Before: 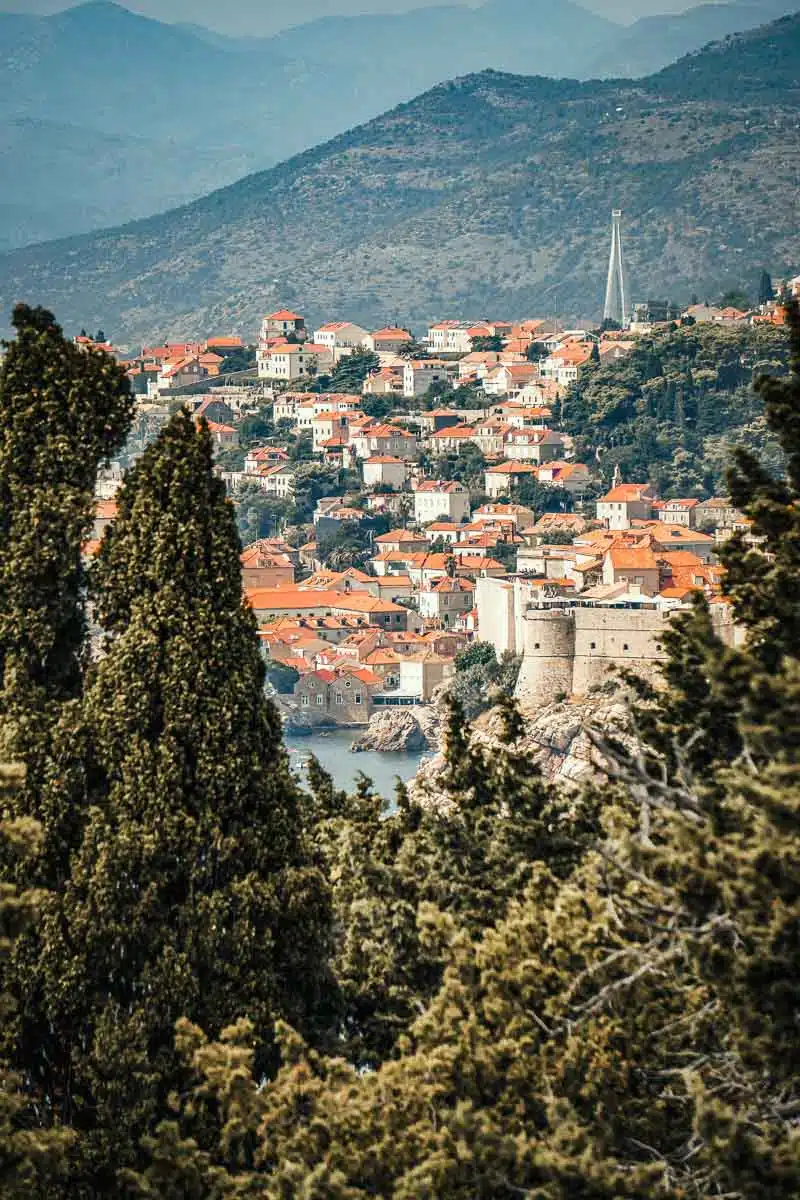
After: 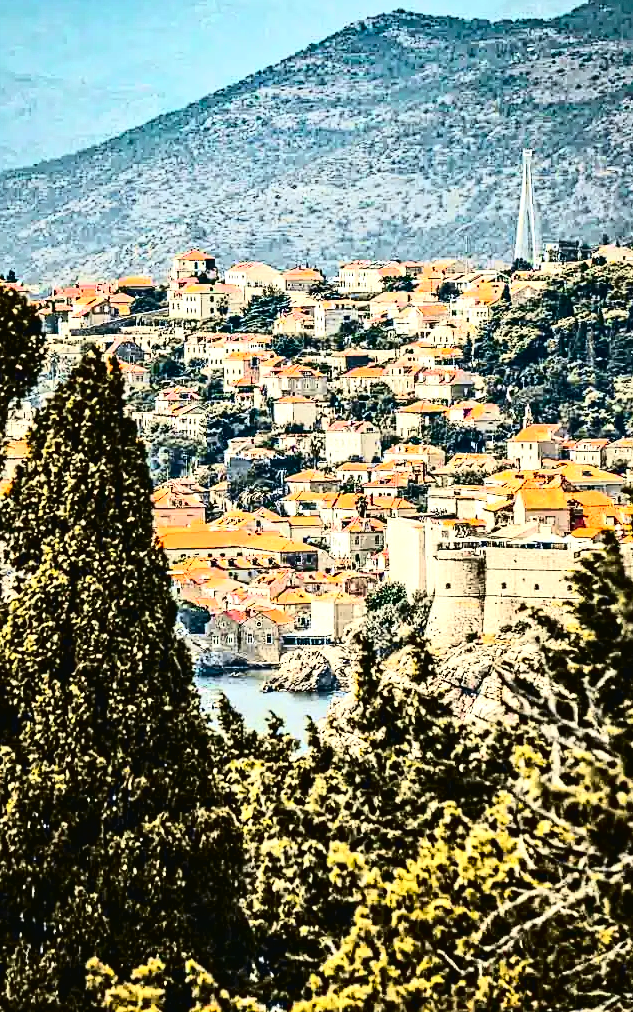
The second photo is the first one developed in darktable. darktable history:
tone equalizer: -8 EV -0.772 EV, -7 EV -0.714 EV, -6 EV -0.623 EV, -5 EV -0.373 EV, -3 EV 0.387 EV, -2 EV 0.6 EV, -1 EV 0.68 EV, +0 EV 0.766 EV, edges refinement/feathering 500, mask exposure compensation -1.57 EV, preserve details no
tone curve: curves: ch0 [(0.003, 0.023) (0.071, 0.052) (0.249, 0.201) (0.466, 0.557) (0.625, 0.761) (0.783, 0.9) (0.994, 0.968)]; ch1 [(0, 0) (0.262, 0.227) (0.417, 0.386) (0.469, 0.467) (0.502, 0.498) (0.531, 0.521) (0.576, 0.586) (0.612, 0.634) (0.634, 0.68) (0.686, 0.728) (0.994, 0.987)]; ch2 [(0, 0) (0.262, 0.188) (0.385, 0.353) (0.427, 0.424) (0.495, 0.493) (0.518, 0.544) (0.55, 0.579) (0.595, 0.621) (0.644, 0.748) (1, 1)], color space Lab, independent channels, preserve colors none
contrast equalizer: y [[0.5, 0.542, 0.583, 0.625, 0.667, 0.708], [0.5 ×6], [0.5 ×6], [0 ×6], [0 ×6]]
crop: left 11.222%, top 5.03%, right 9.558%, bottom 10.617%
